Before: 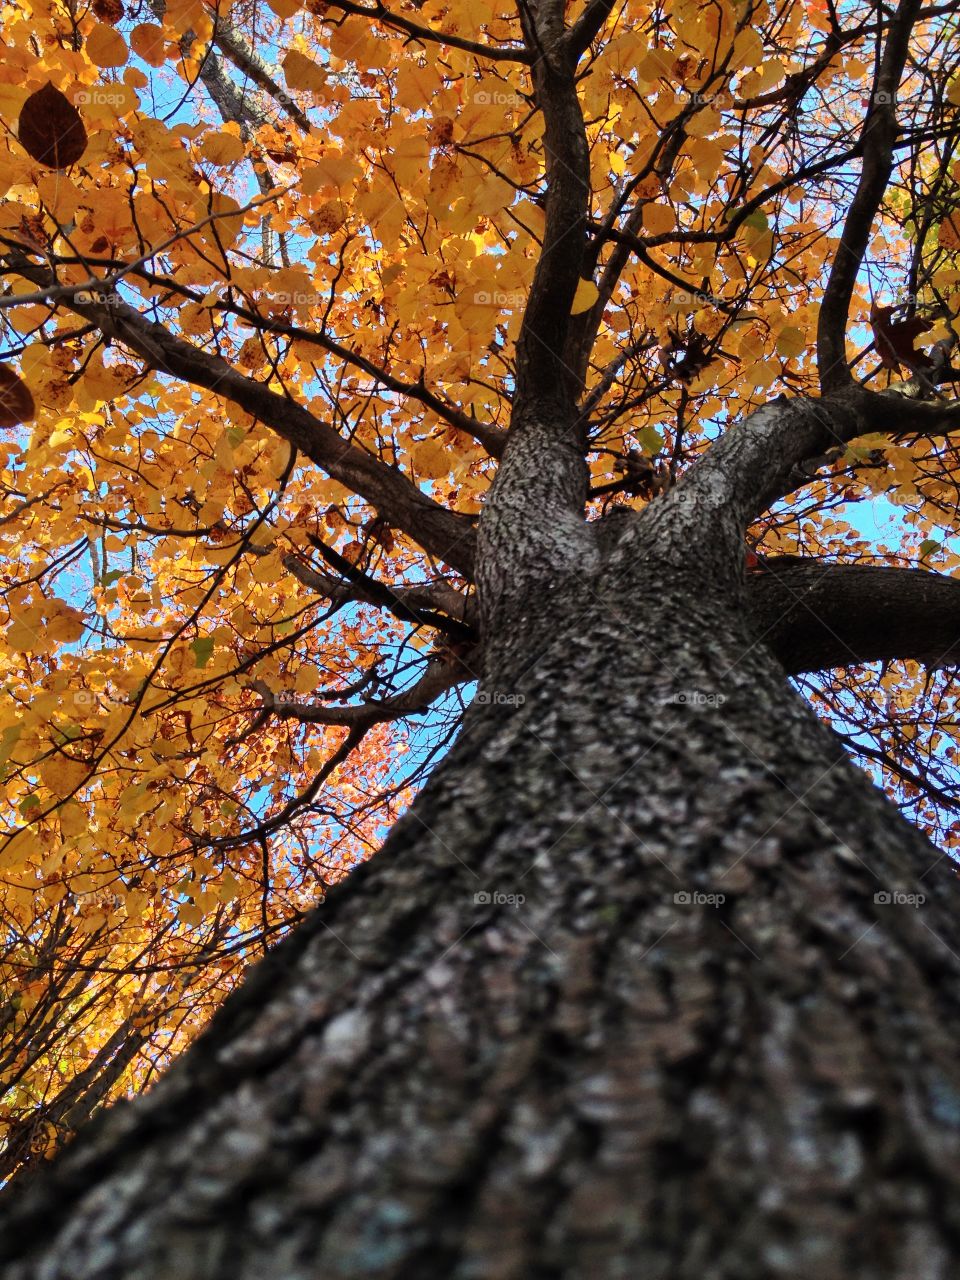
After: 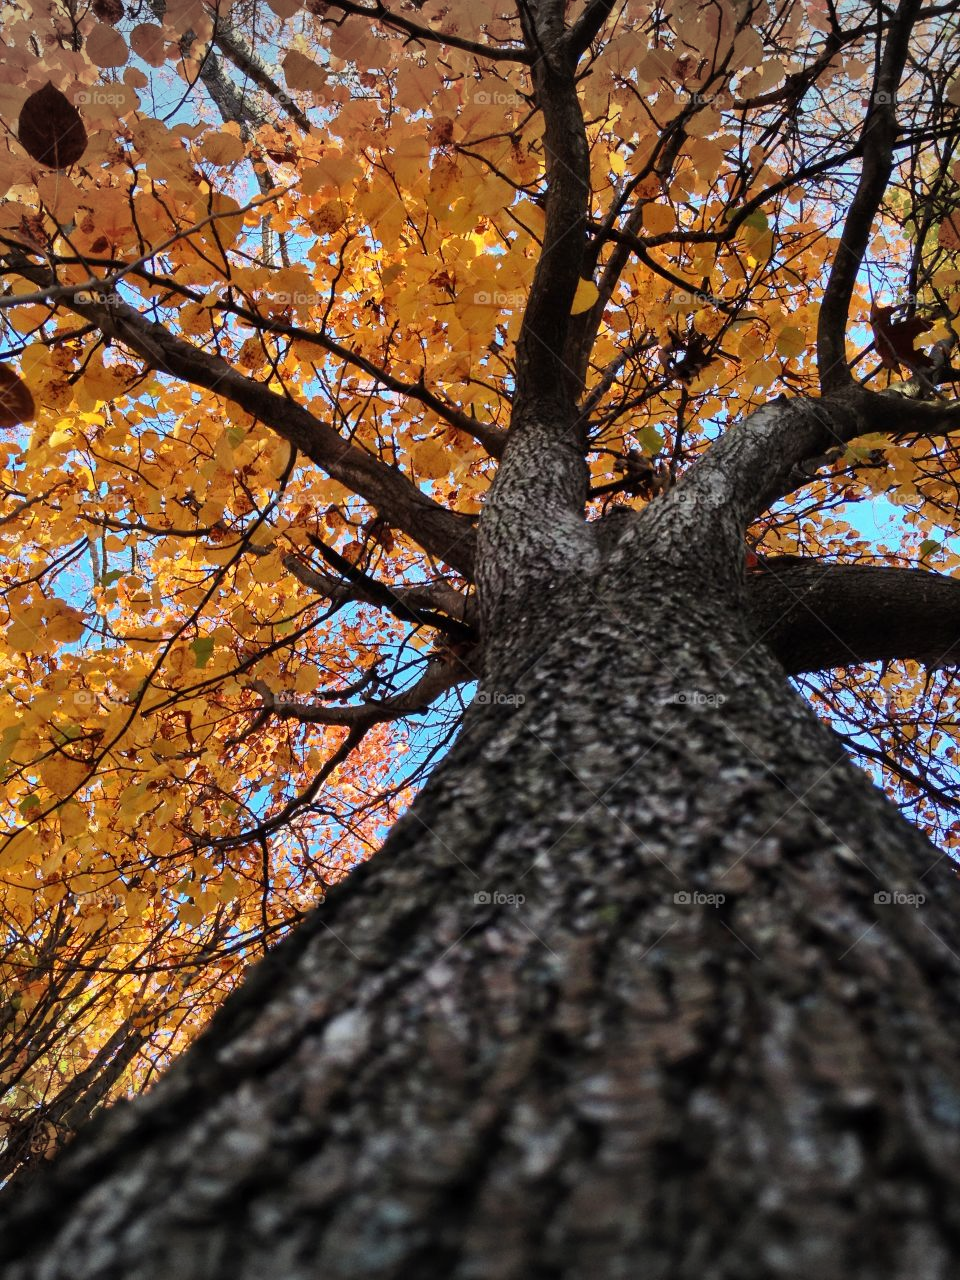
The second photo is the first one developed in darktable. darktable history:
vignetting: fall-off start 100.68%, brightness -0.269, width/height ratio 1.305
